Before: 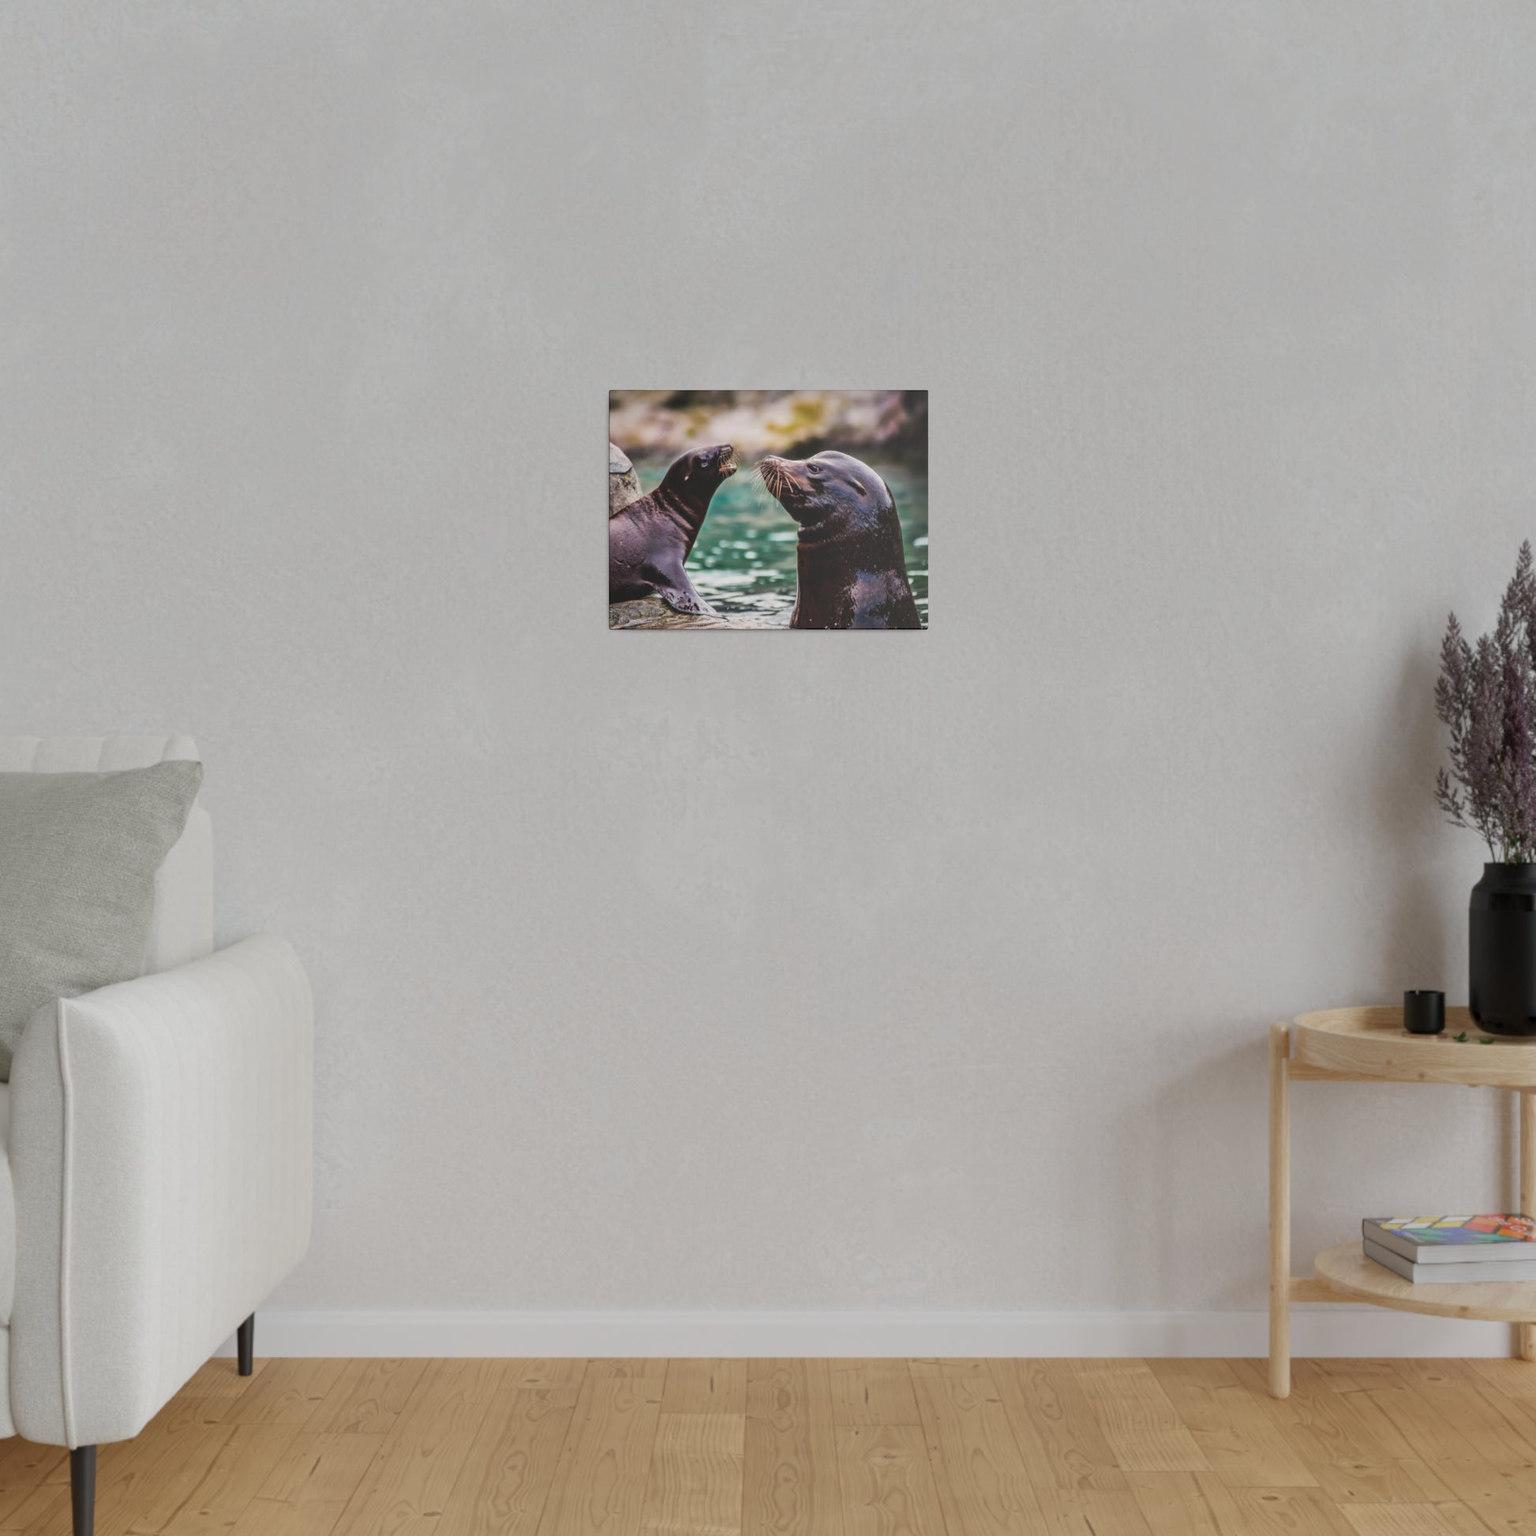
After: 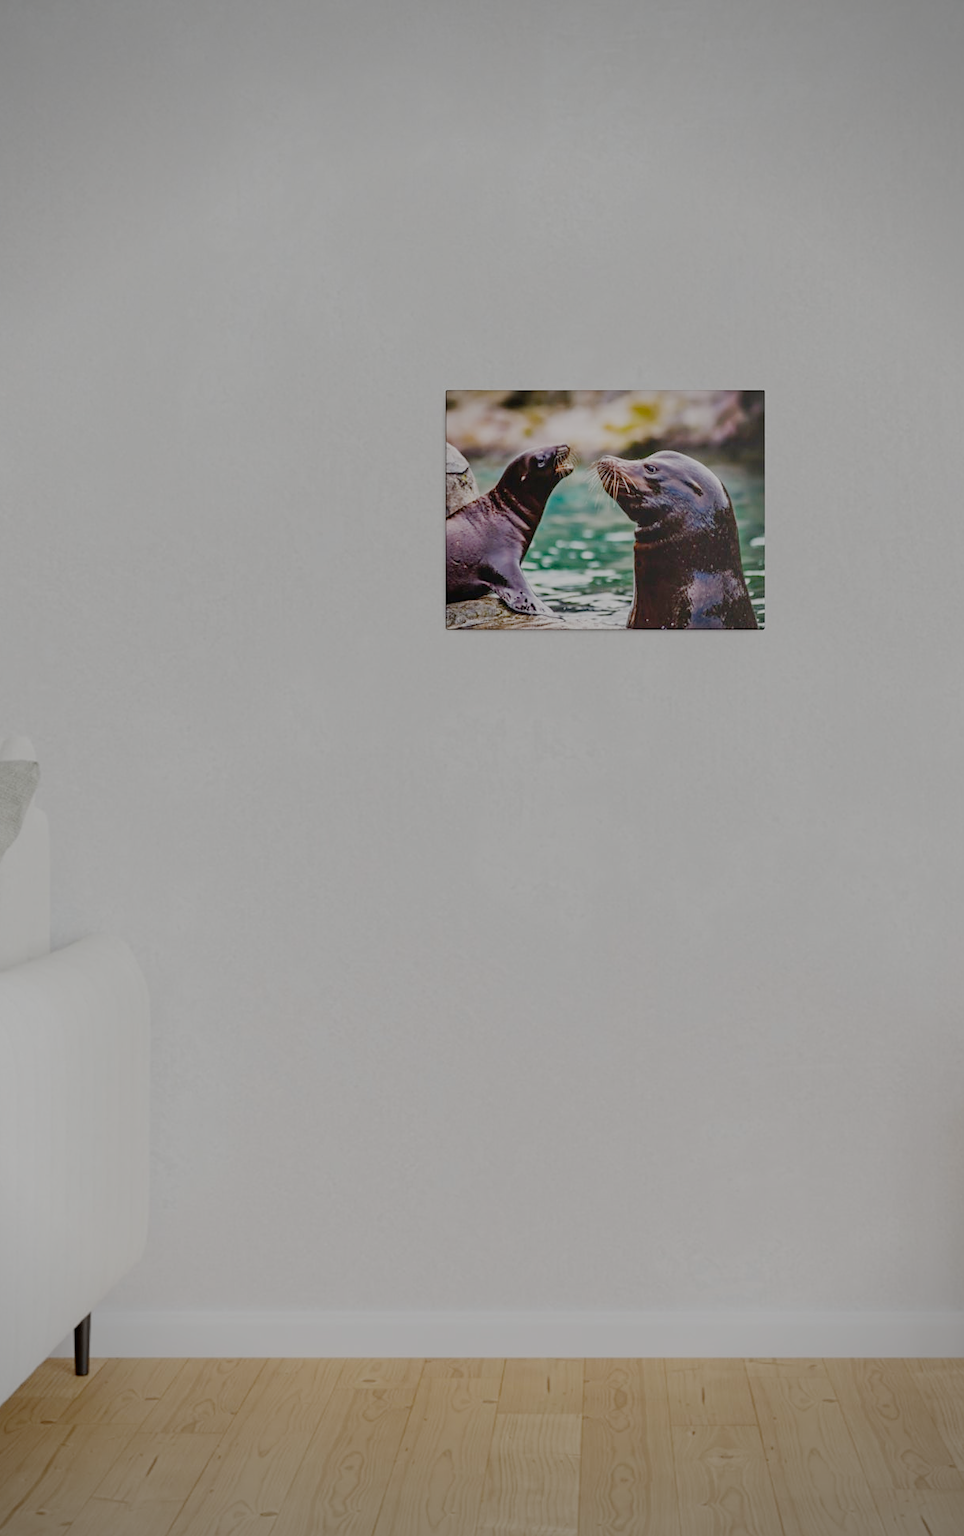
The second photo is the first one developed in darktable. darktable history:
color balance rgb: perceptual saturation grading › global saturation 20%, perceptual saturation grading › highlights -25%, perceptual saturation grading › shadows 25%
sharpen: amount 0.2
vignetting: on, module defaults
crop: left 10.644%, right 26.528%
filmic rgb: middle gray luminance 18%, black relative exposure -7.5 EV, white relative exposure 8.5 EV, threshold 6 EV, target black luminance 0%, hardness 2.23, latitude 18.37%, contrast 0.878, highlights saturation mix 5%, shadows ↔ highlights balance 10.15%, add noise in highlights 0, preserve chrominance no, color science v3 (2019), use custom middle-gray values true, iterations of high-quality reconstruction 0, contrast in highlights soft, enable highlight reconstruction true
tone equalizer: on, module defaults
